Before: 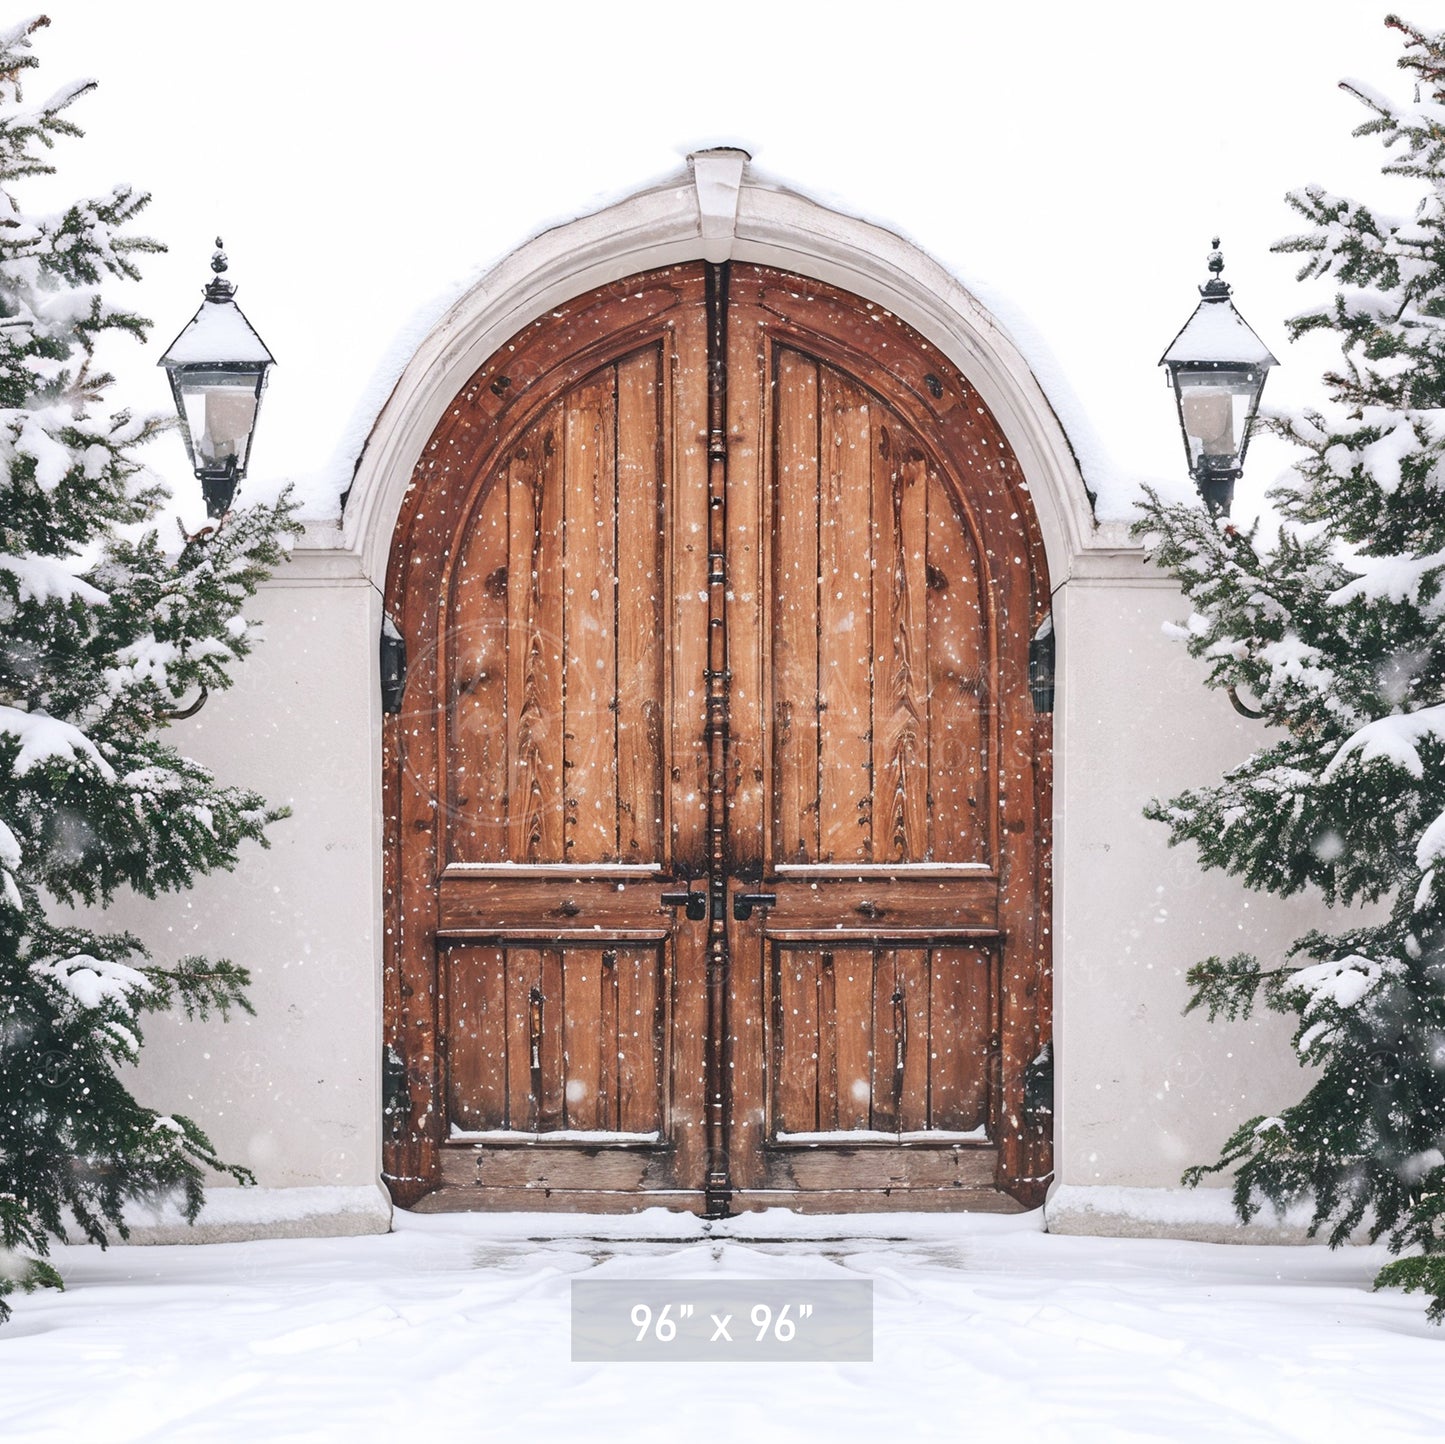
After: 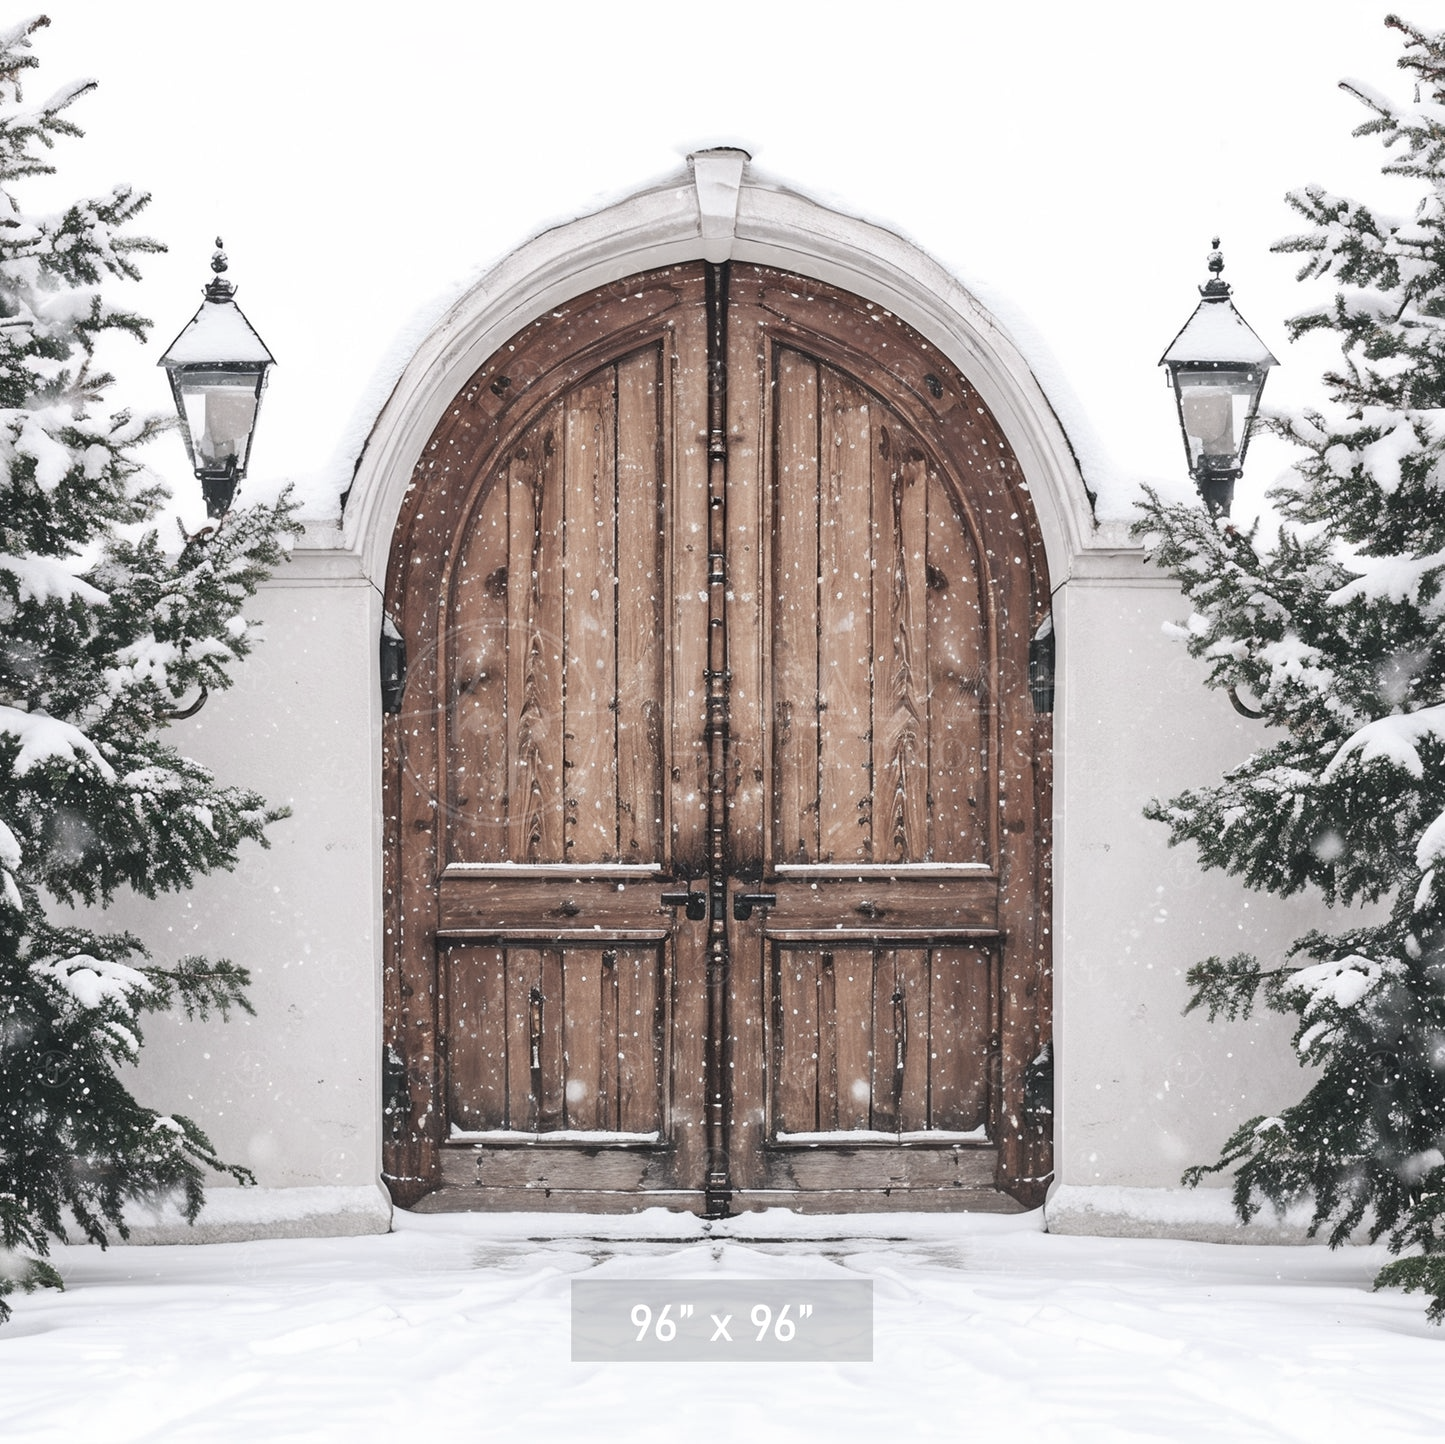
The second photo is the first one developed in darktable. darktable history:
color correction: highlights b* -0.033, saturation 0.485
